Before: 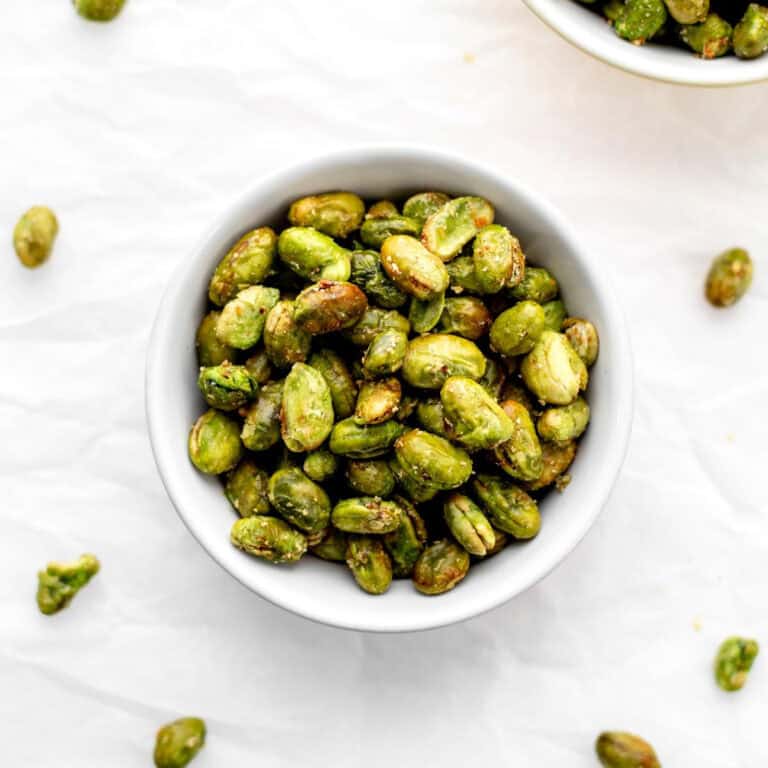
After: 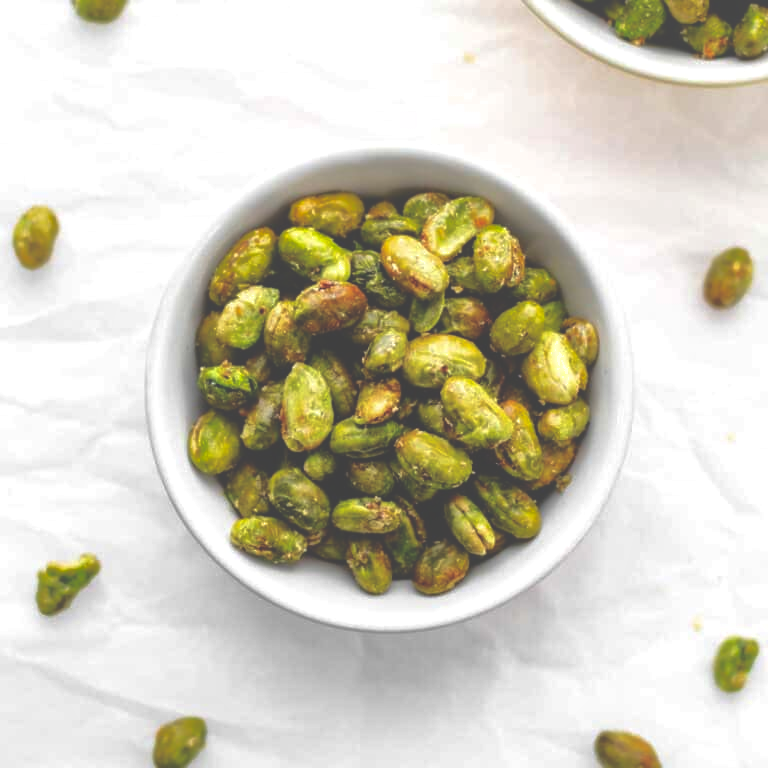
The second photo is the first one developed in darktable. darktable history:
exposure: black level correction -0.041, exposure 0.064 EV, compensate highlight preservation false
shadows and highlights: on, module defaults
